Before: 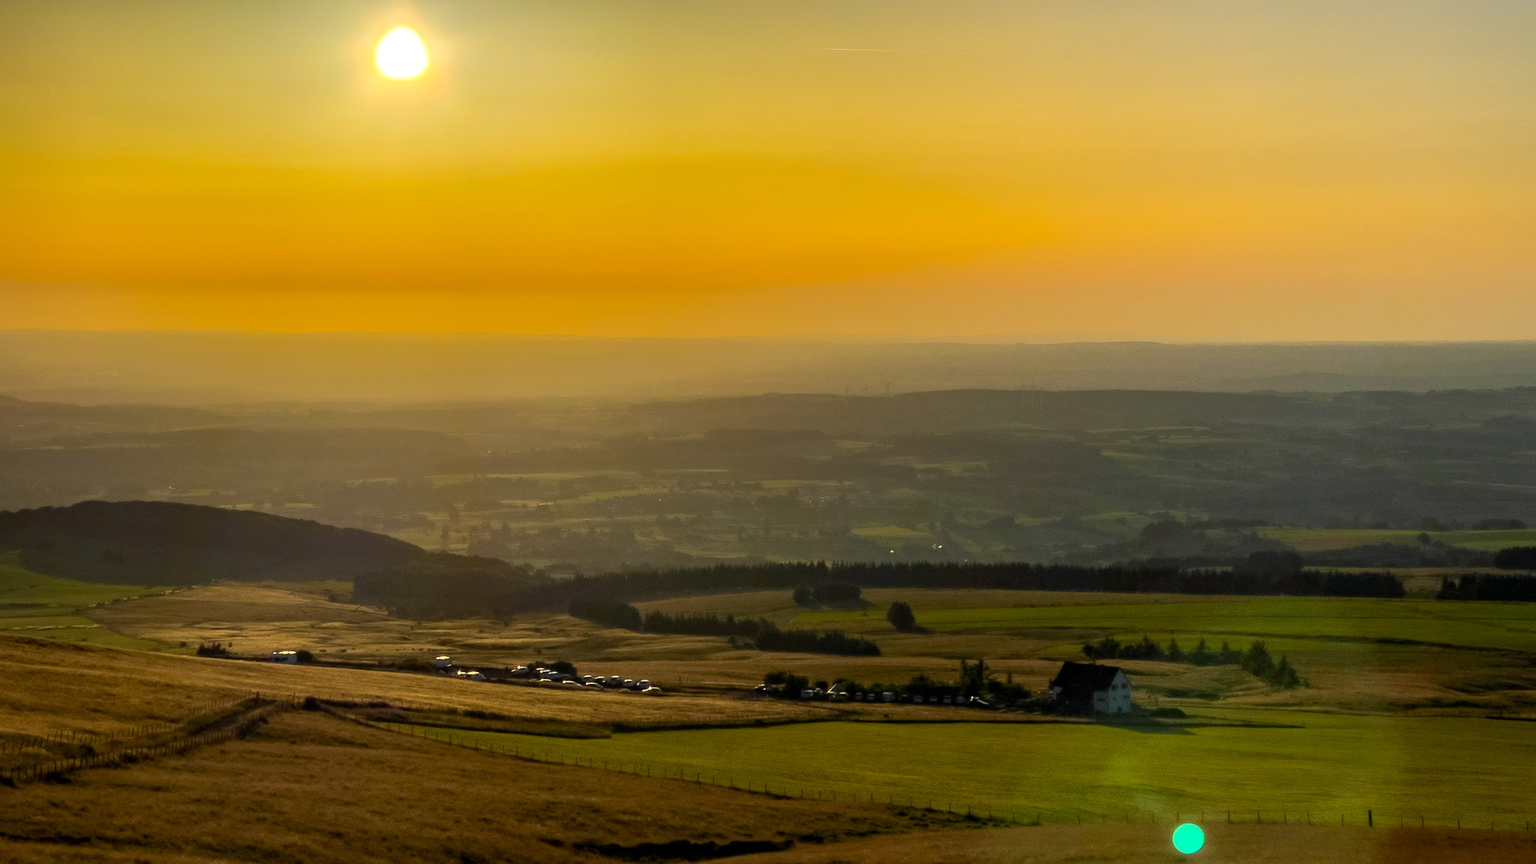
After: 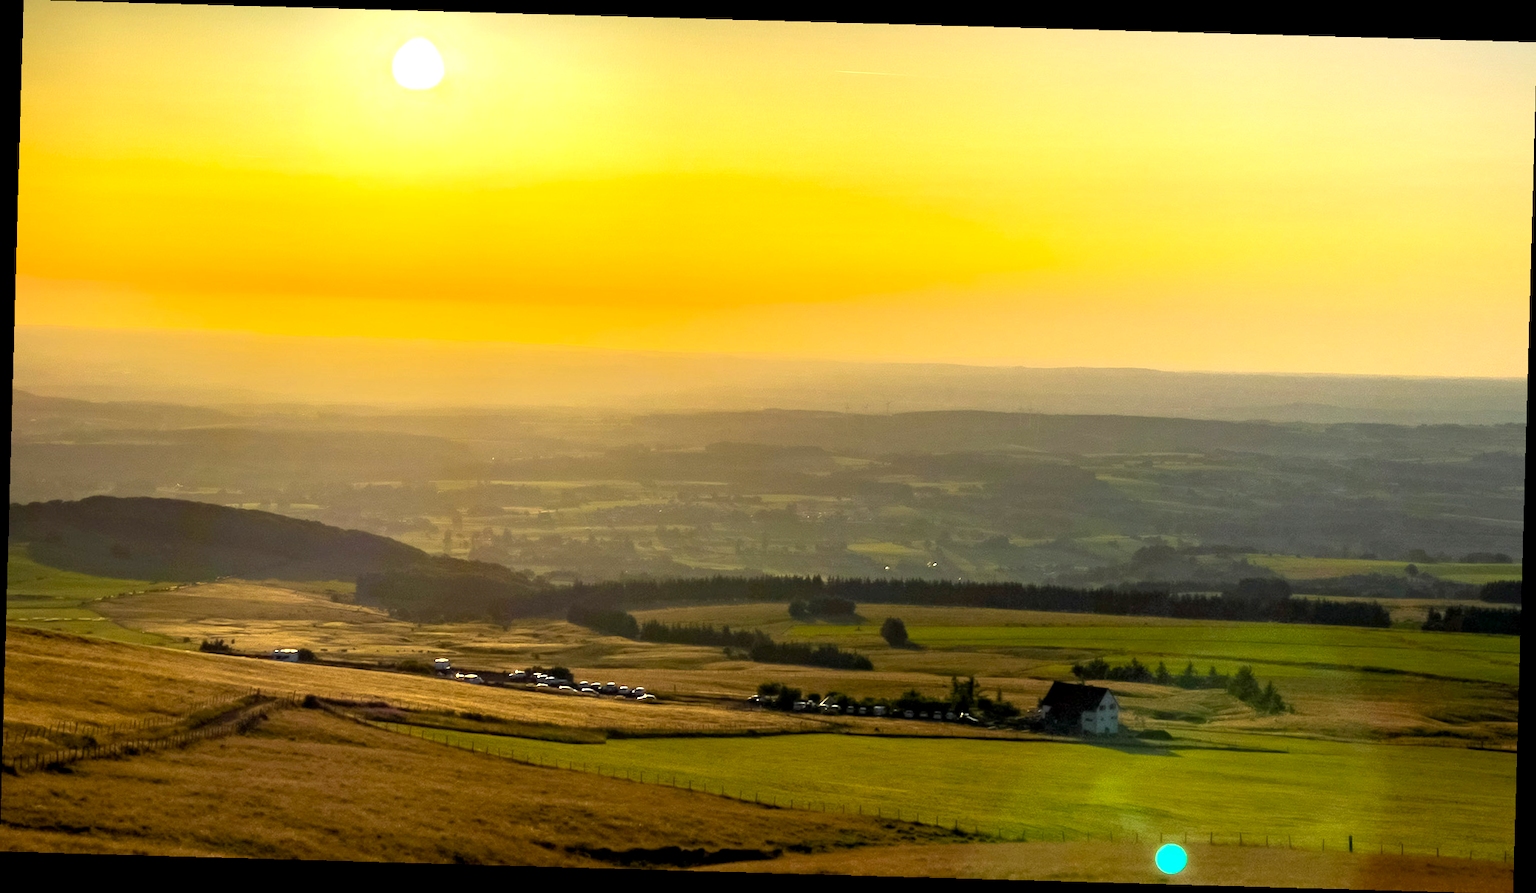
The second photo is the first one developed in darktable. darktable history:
crop and rotate: angle -1.61°
exposure: black level correction 0.001, exposure 0.956 EV, compensate exposure bias true, compensate highlight preservation false
